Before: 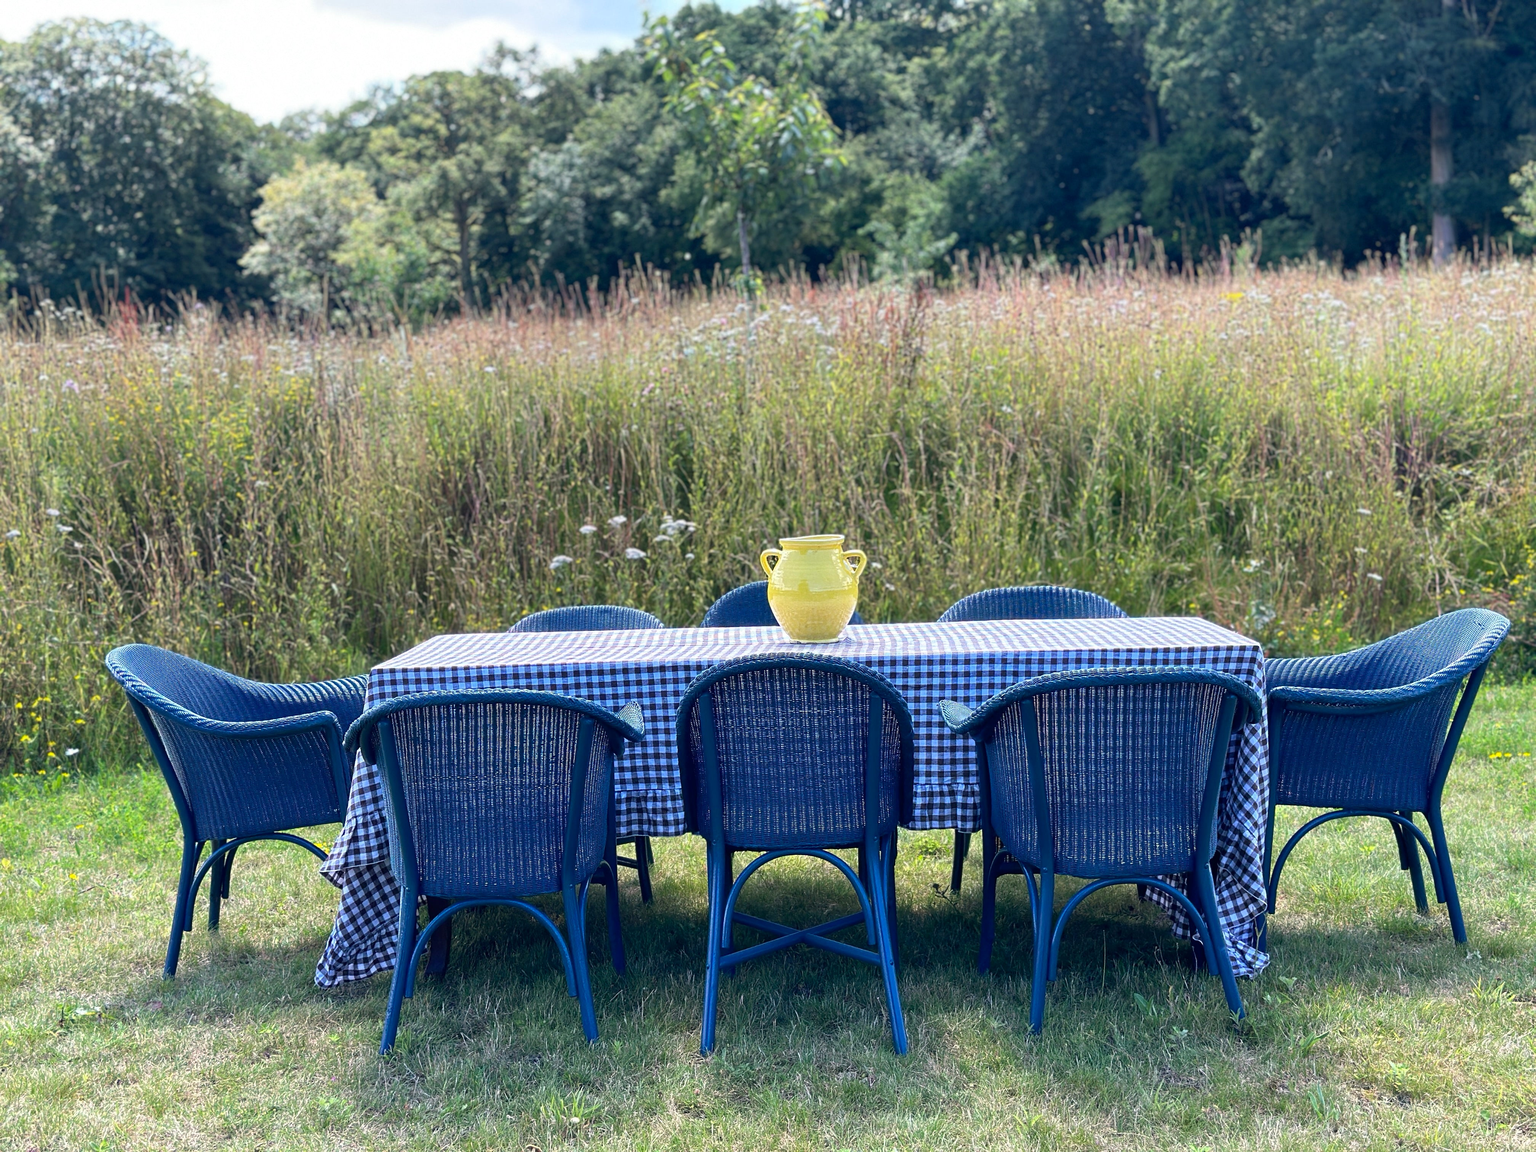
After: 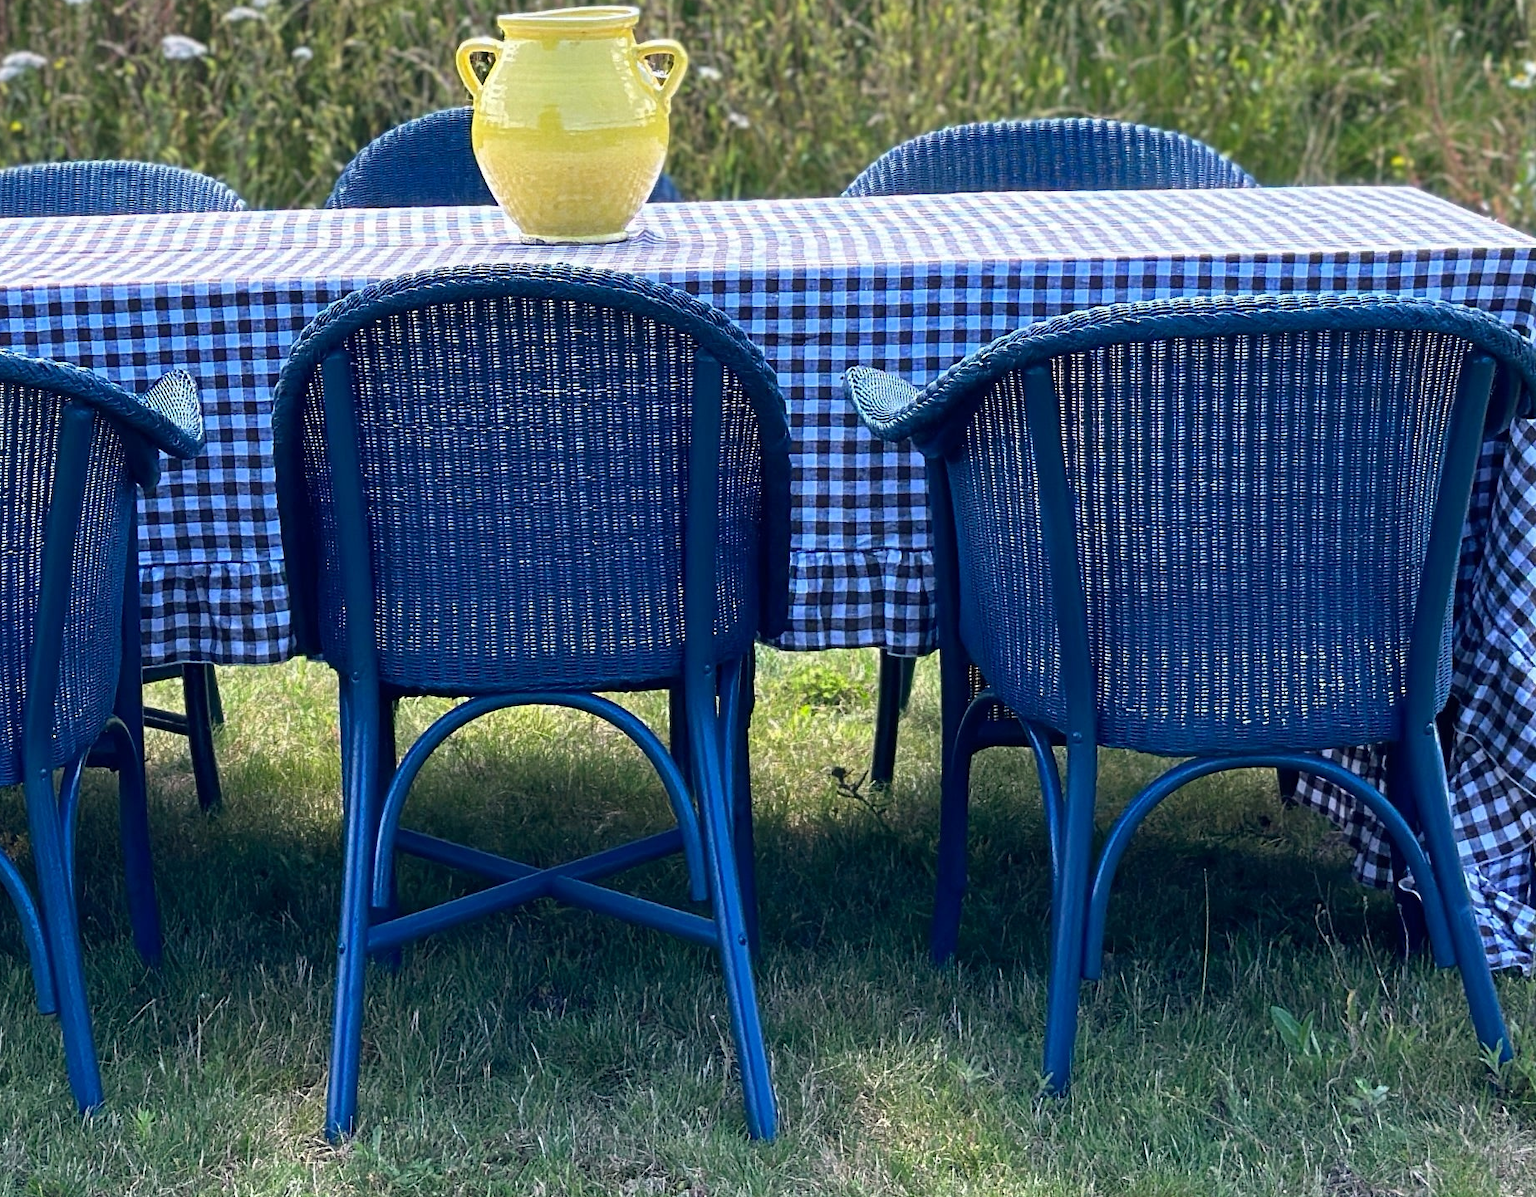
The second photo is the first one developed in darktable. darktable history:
crop: left 35.901%, top 46.178%, right 18.225%, bottom 6.113%
